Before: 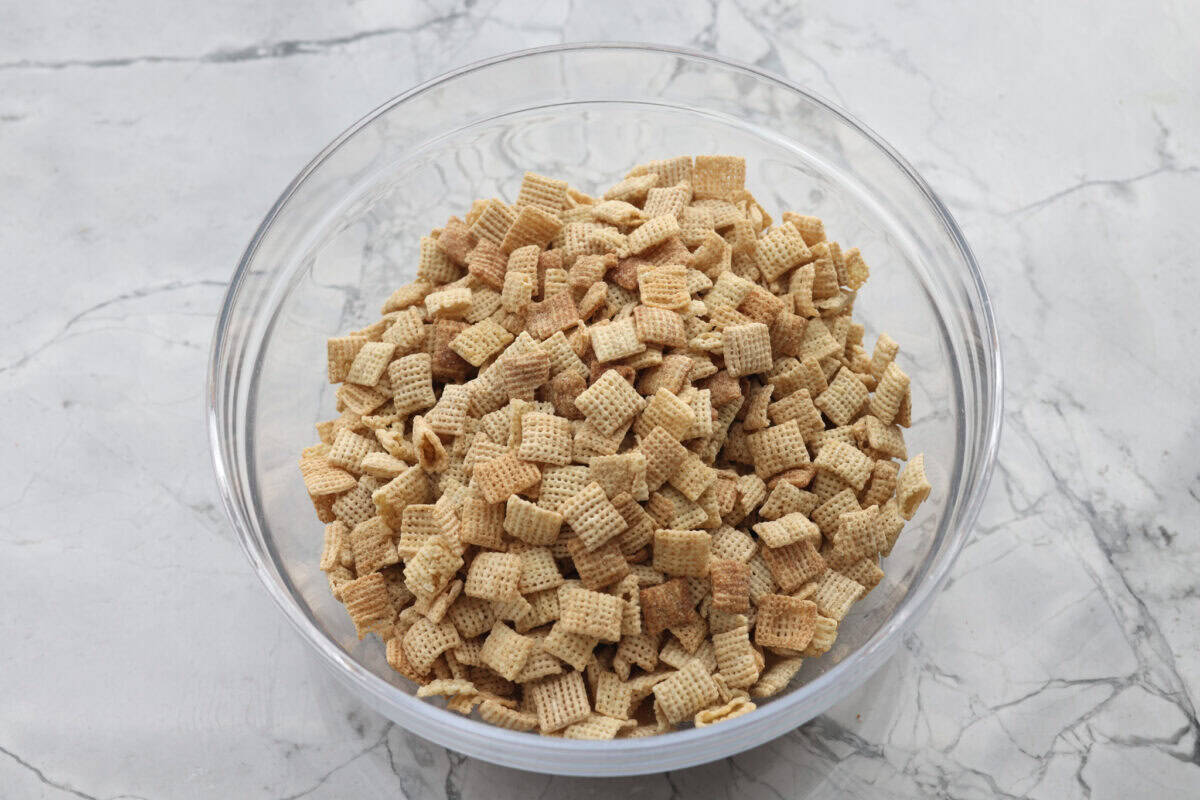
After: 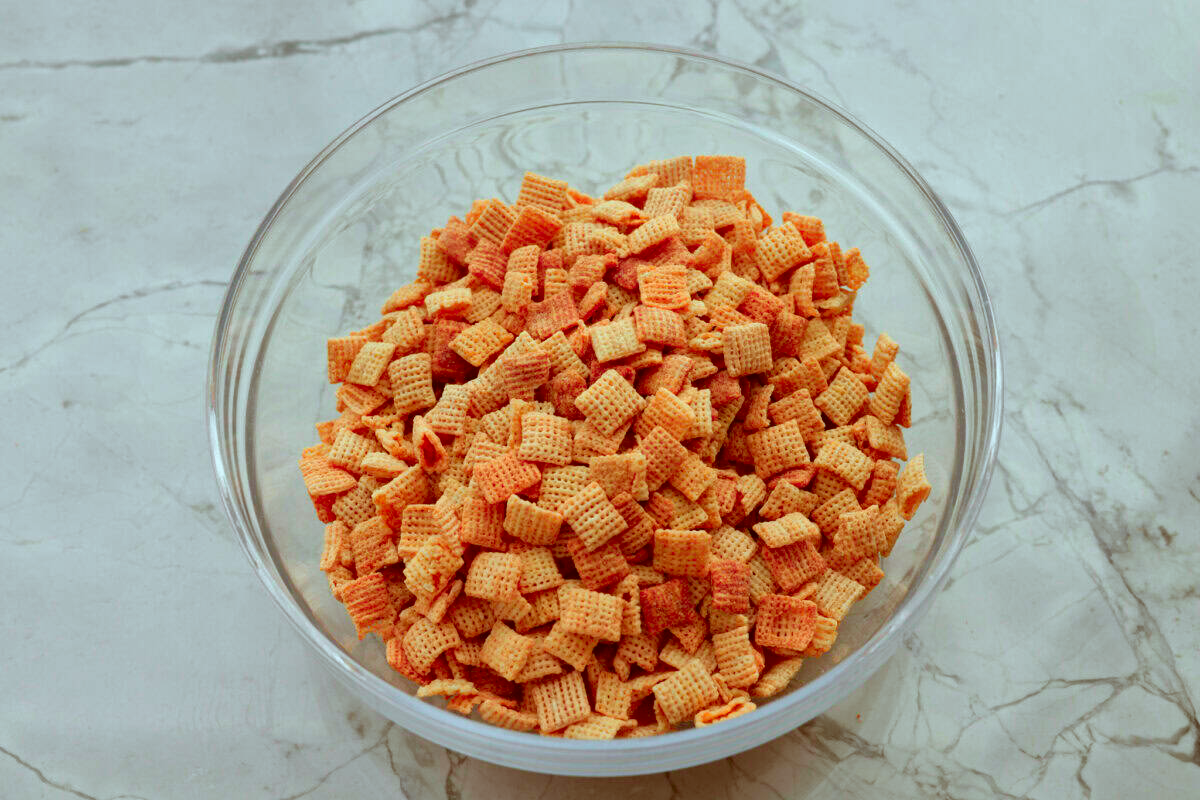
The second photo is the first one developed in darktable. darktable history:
shadows and highlights: shadows -20, white point adjustment -2, highlights -35
color calibration: output R [0.972, 0.068, -0.094, 0], output G [-0.178, 1.216, -0.086, 0], output B [0.095, -0.136, 0.98, 0], illuminant custom, x 0.371, y 0.381, temperature 4283.16 K
color zones: curves: ch1 [(0.24, 0.629) (0.75, 0.5)]; ch2 [(0.255, 0.454) (0.745, 0.491)], mix 102.12%
color correction: highlights a* -5.94, highlights b* 9.48, shadows a* 10.12, shadows b* 23.94
